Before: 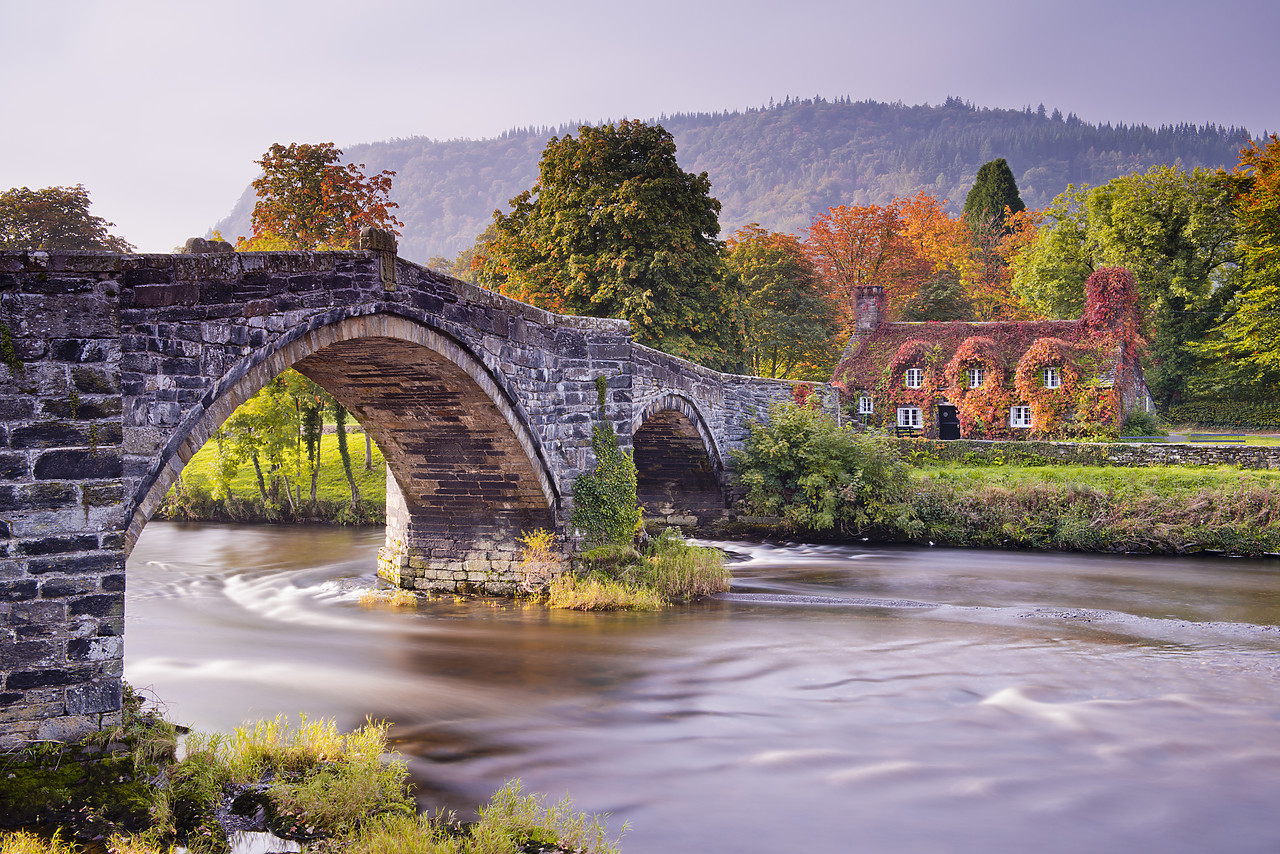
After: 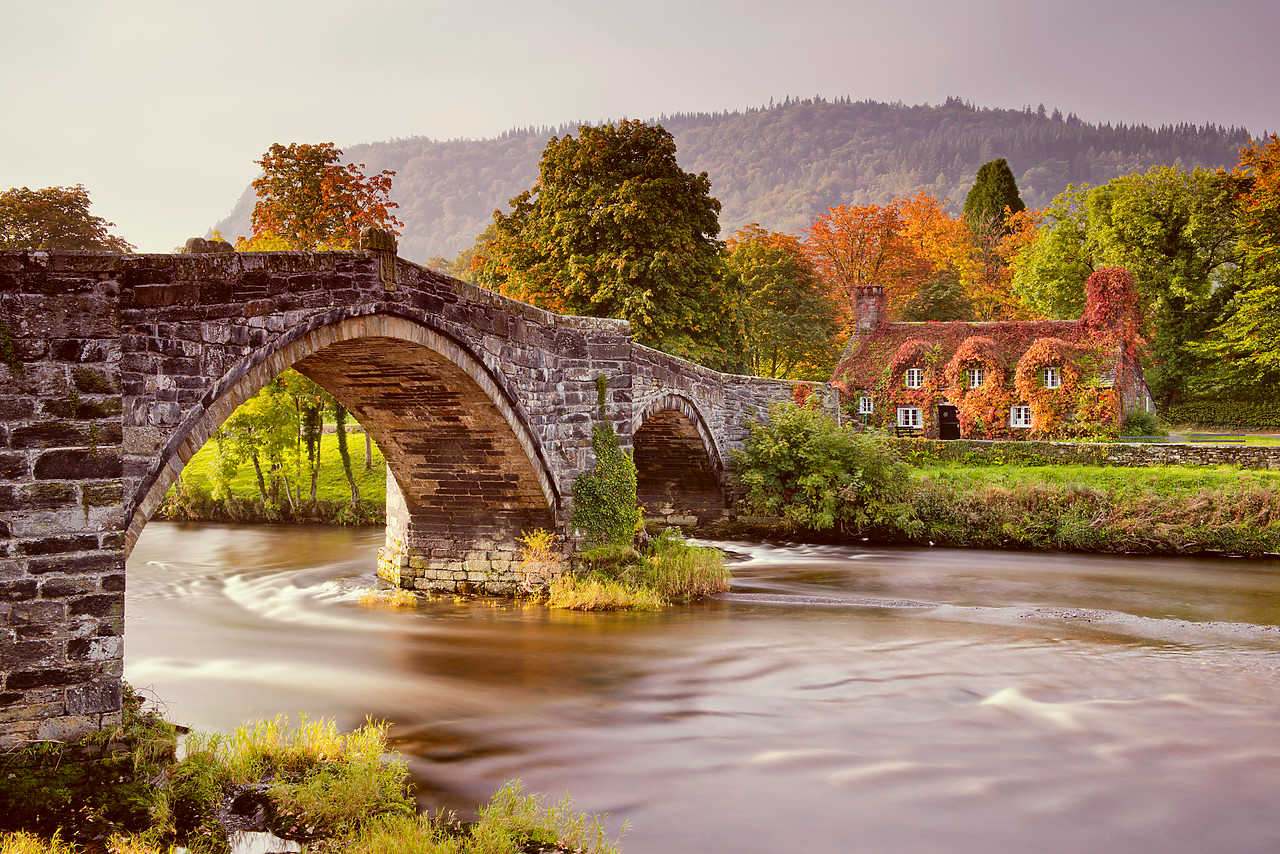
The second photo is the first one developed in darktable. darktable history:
contrast brightness saturation: saturation -0.049
color correction: highlights a* -5.14, highlights b* 9.8, shadows a* 9.63, shadows b* 24.93
